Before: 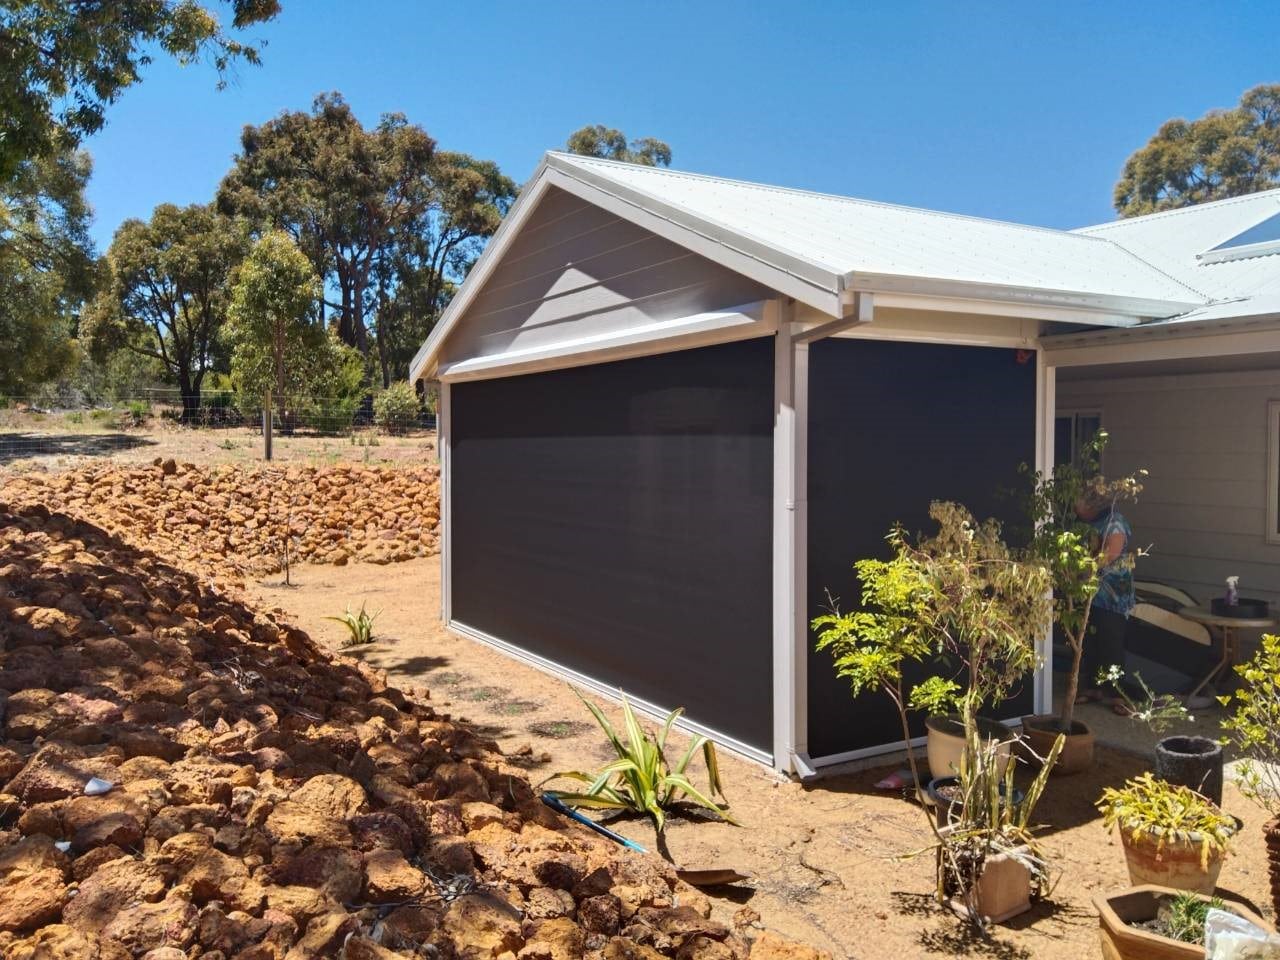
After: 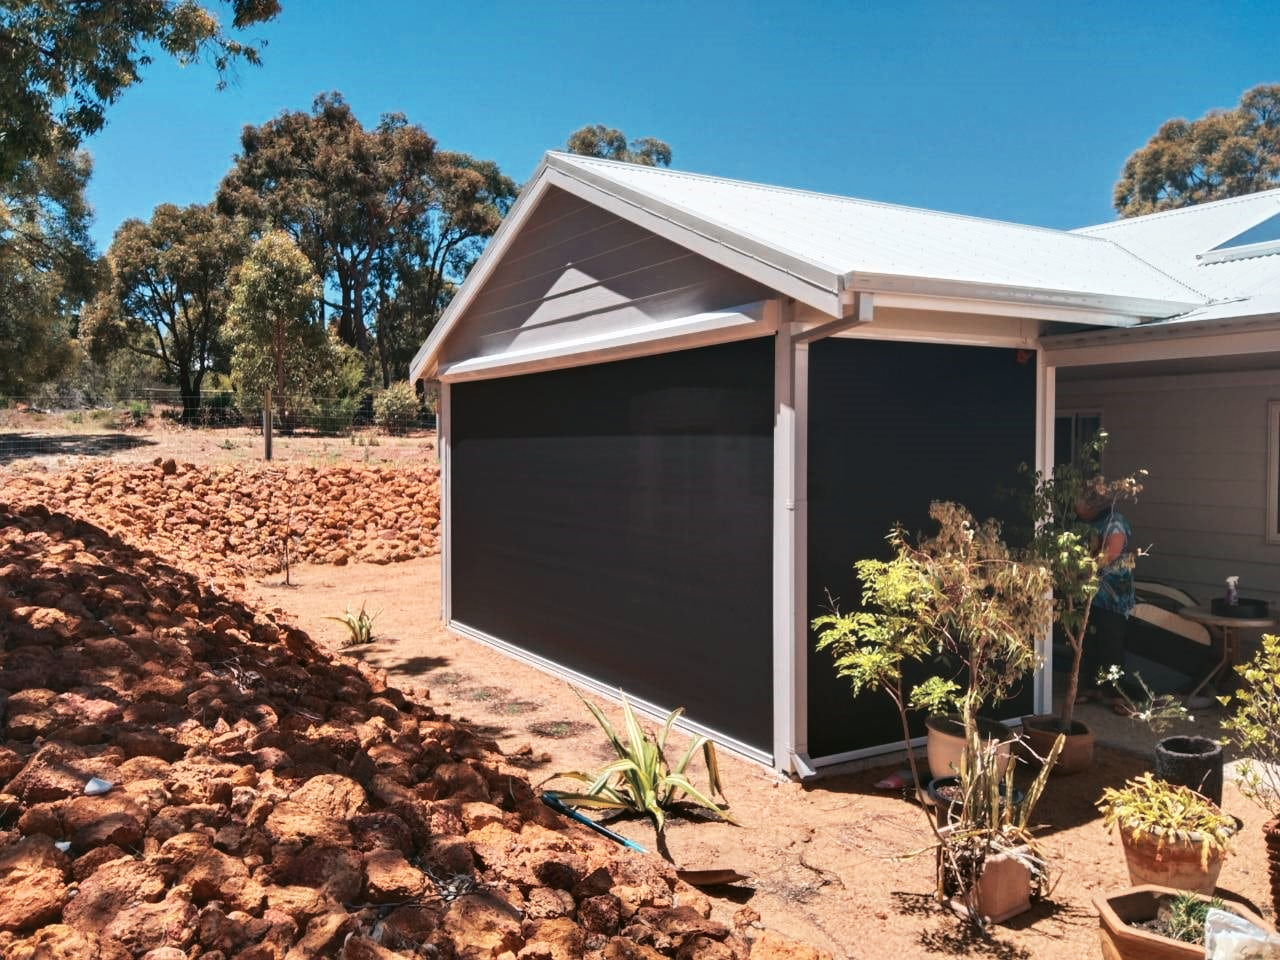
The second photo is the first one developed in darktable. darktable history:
tone curve: curves: ch0 [(0, 0) (0.003, 0.038) (0.011, 0.035) (0.025, 0.03) (0.044, 0.044) (0.069, 0.062) (0.1, 0.087) (0.136, 0.114) (0.177, 0.15) (0.224, 0.193) (0.277, 0.242) (0.335, 0.299) (0.399, 0.361) (0.468, 0.437) (0.543, 0.521) (0.623, 0.614) (0.709, 0.717) (0.801, 0.817) (0.898, 0.913) (1, 1)], preserve colors none
color look up table: target L [95.05, 94.6, 90.21, 91.97, 70.63, 71.84, 64.68, 54.74, 45.68, 42.88, 3.405, 200.59, 86.43, 72.38, 69.48, 64.48, 64.13, 60.52, 54.94, 54.92, 50.23, 45.69, 37.9, 30.51, 24.71, 19.92, 77.24, 66.59, 64.67, 67.75, 58.06, 56.63, 51.52, 51.75, 35.55, 23.15, 38.23, 33.71, 22, 20.68, 20.15, 1.601, 0.2, 92.38, 86.24, 71.1, 75.11, 55.88, 44.88], target a [-27.31, -6.081, -46.5, -15.27, -43.62, -47.13, -10.92, -35.51, -27.73, -17.71, -10.41, 0, 9.348, 31.09, 20.94, 51.23, 30.49, 29.34, 72.12, 70.36, 64.23, 62.89, 24.03, 8.246, 37.12, 17, 17.98, 51.21, 30.97, 0.852, 65.35, 75.8, 15.94, 20.78, 21.23, 48.44, 58.64, -4.62, 47.34, 32.27, 28.2, 16.44, 1.441, -10.62, -45.03, -7.127, -35.1, -10.1, -12.79], target b [24.28, 20.38, -4.161, 52.23, 9.103, 30.98, 30.48, 25.65, -3.043, 23.15, 5.464, 0, 34.27, 44.32, 28.27, 29.61, 14.51, 48.52, 55.74, 66.62, 35.36, 57.72, 34.96, 3.173, 35.29, 24.6, -7.812, 3.815, -24.7, -0.237, -6.659, -10.24, -46.35, -13.93, -61.45, -77.78, 14.47, -17.06, -39.64, -41.99, -0.911, -37.9, -13.62, -4.516, -24.06, -23.82, -18.19, -41.28, -27.26], num patches 49
